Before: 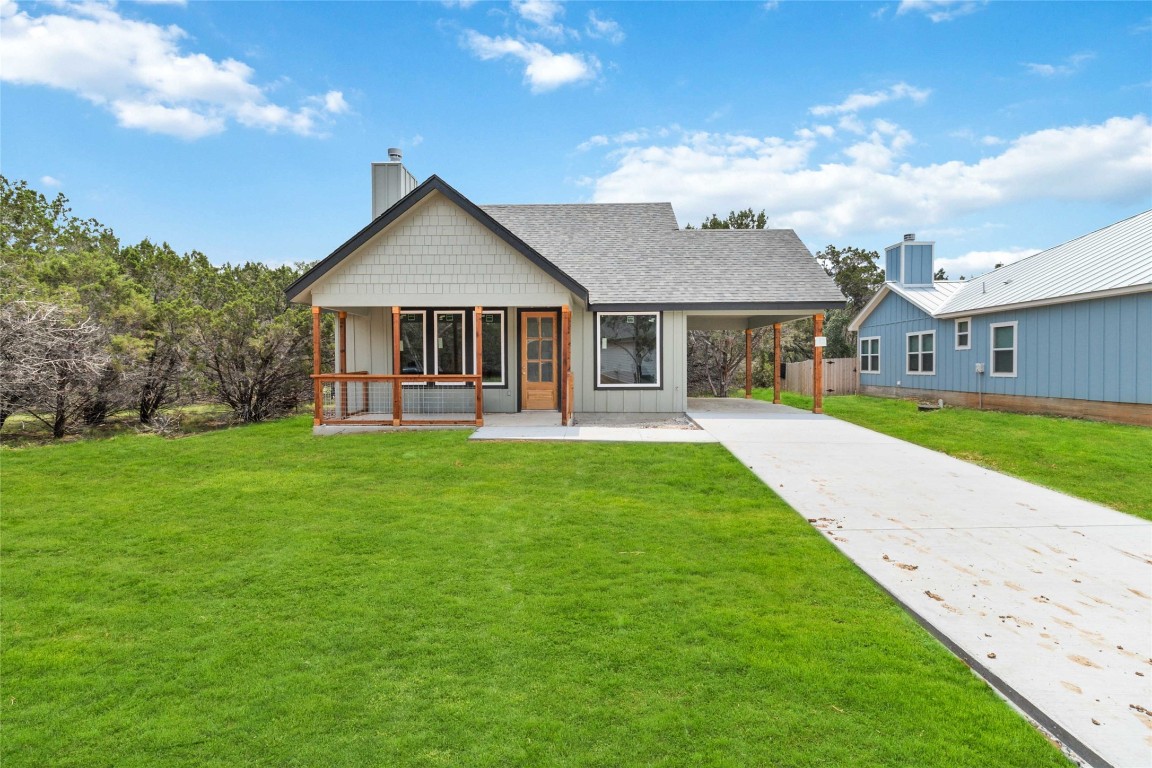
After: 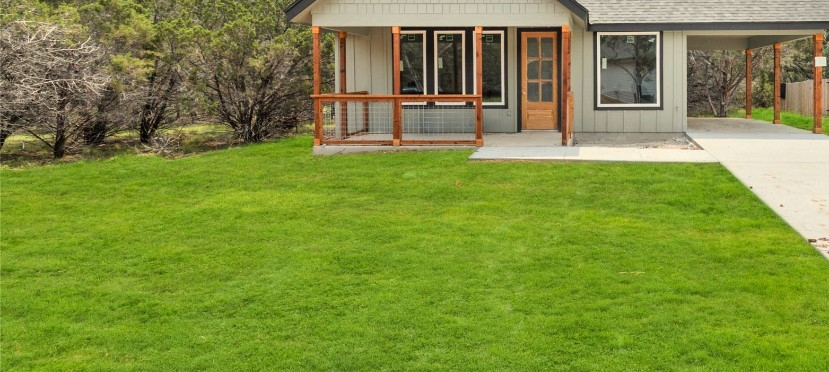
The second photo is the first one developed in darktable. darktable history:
crop: top 36.498%, right 27.964%, bottom 14.995%
white balance: red 1.029, blue 0.92
